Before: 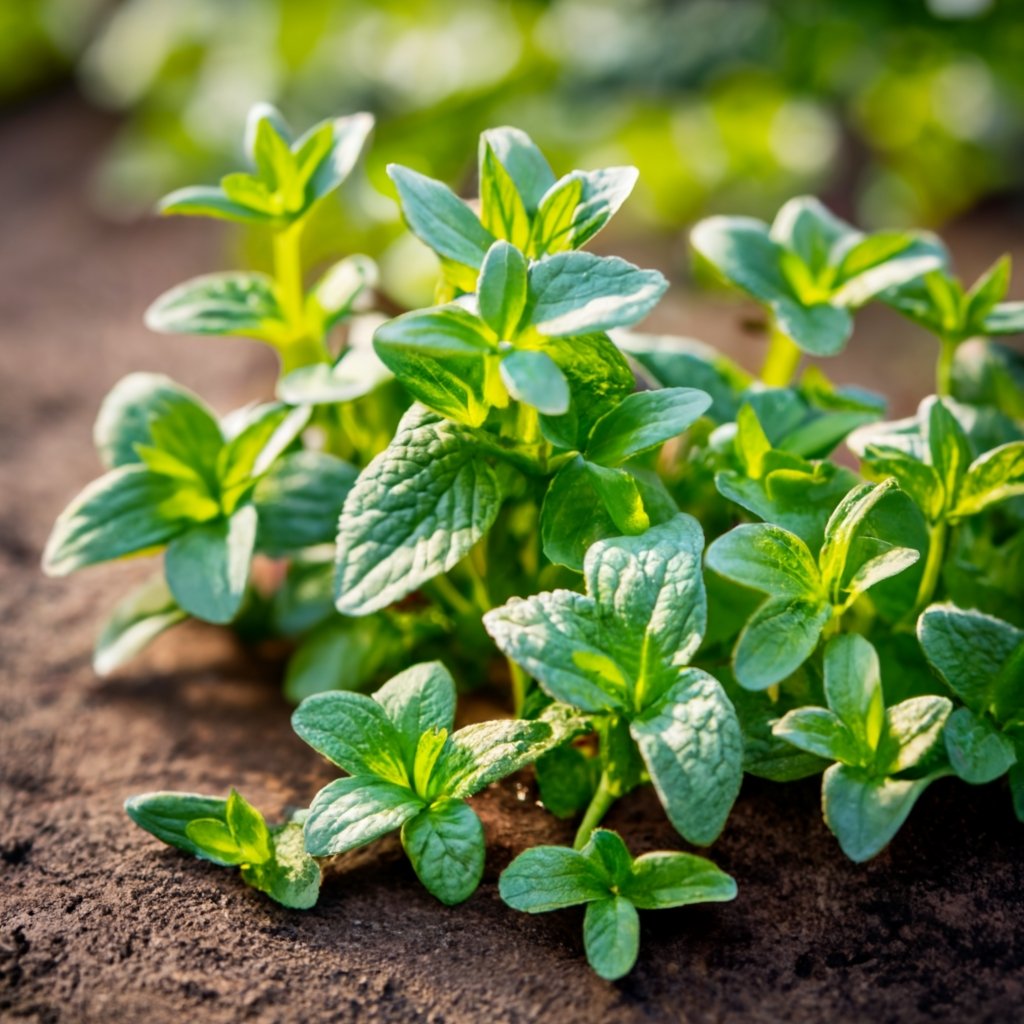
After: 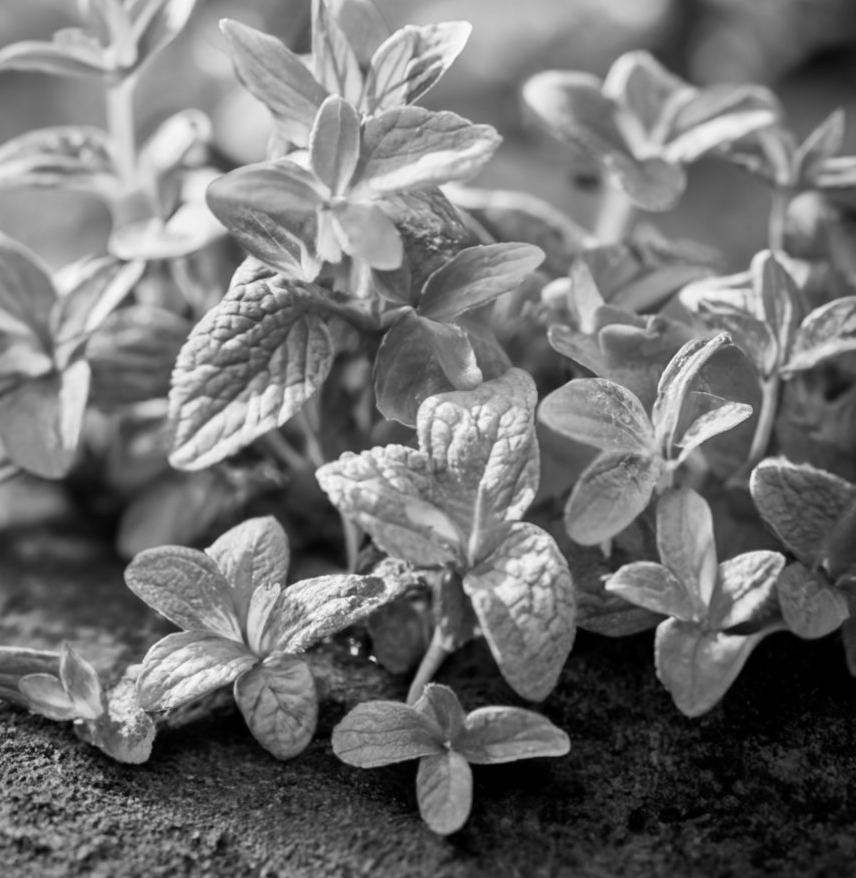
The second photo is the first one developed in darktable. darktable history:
crop: left 16.315%, top 14.246%
monochrome: a 32, b 64, size 2.3
